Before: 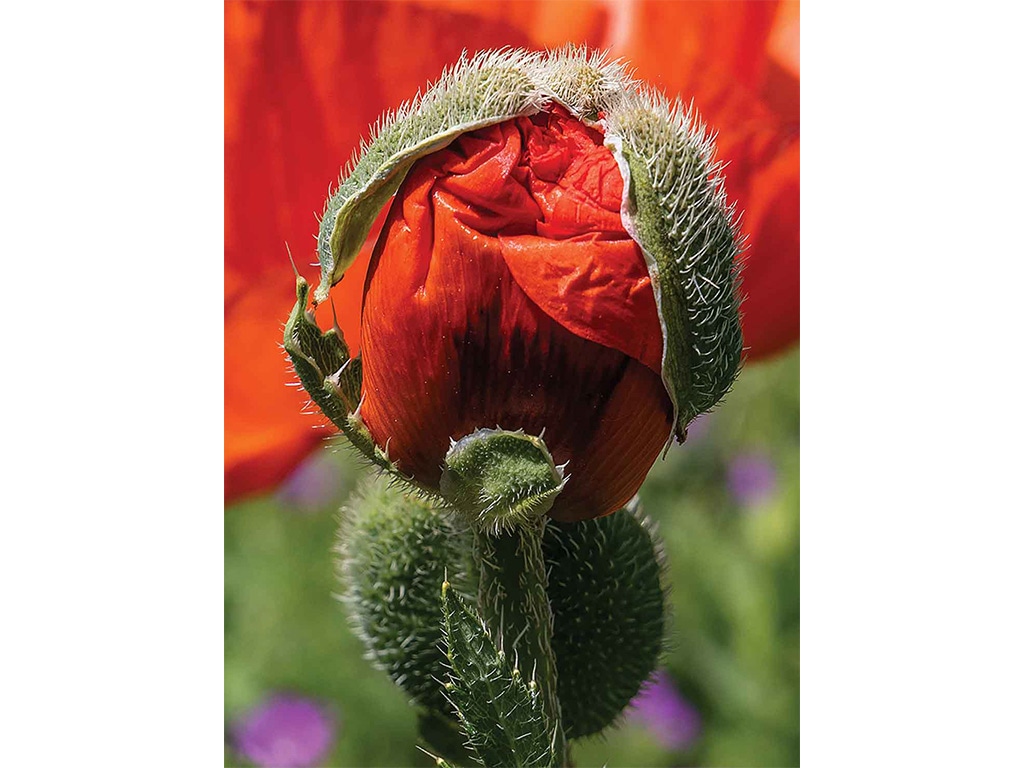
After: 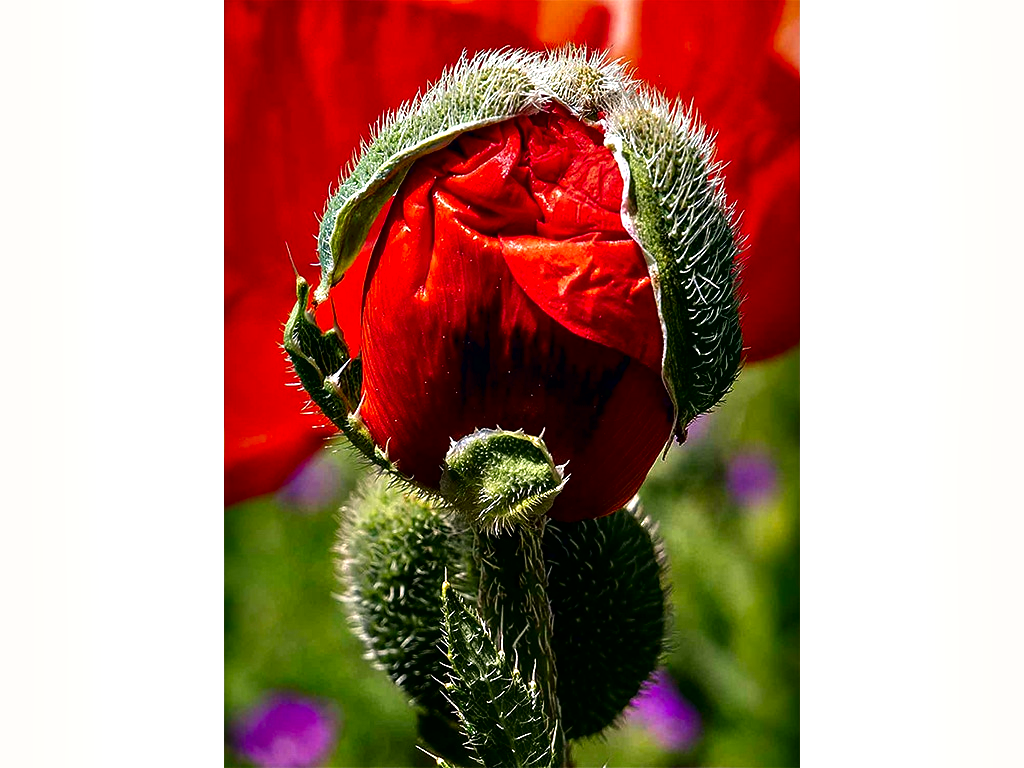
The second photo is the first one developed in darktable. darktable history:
contrast brightness saturation: brightness -0.248, saturation 0.2
contrast equalizer: octaves 7, y [[0.6 ×6], [0.55 ×6], [0 ×6], [0 ×6], [0 ×6]]
tone equalizer: -8 EV 0.019 EV, -7 EV -0.016 EV, -6 EV 0.027 EV, -5 EV 0.05 EV, -4 EV 0.272 EV, -3 EV 0.653 EV, -2 EV 0.588 EV, -1 EV 0.188 EV, +0 EV 0.027 EV
color correction: highlights a* 7.2, highlights b* 4.34
